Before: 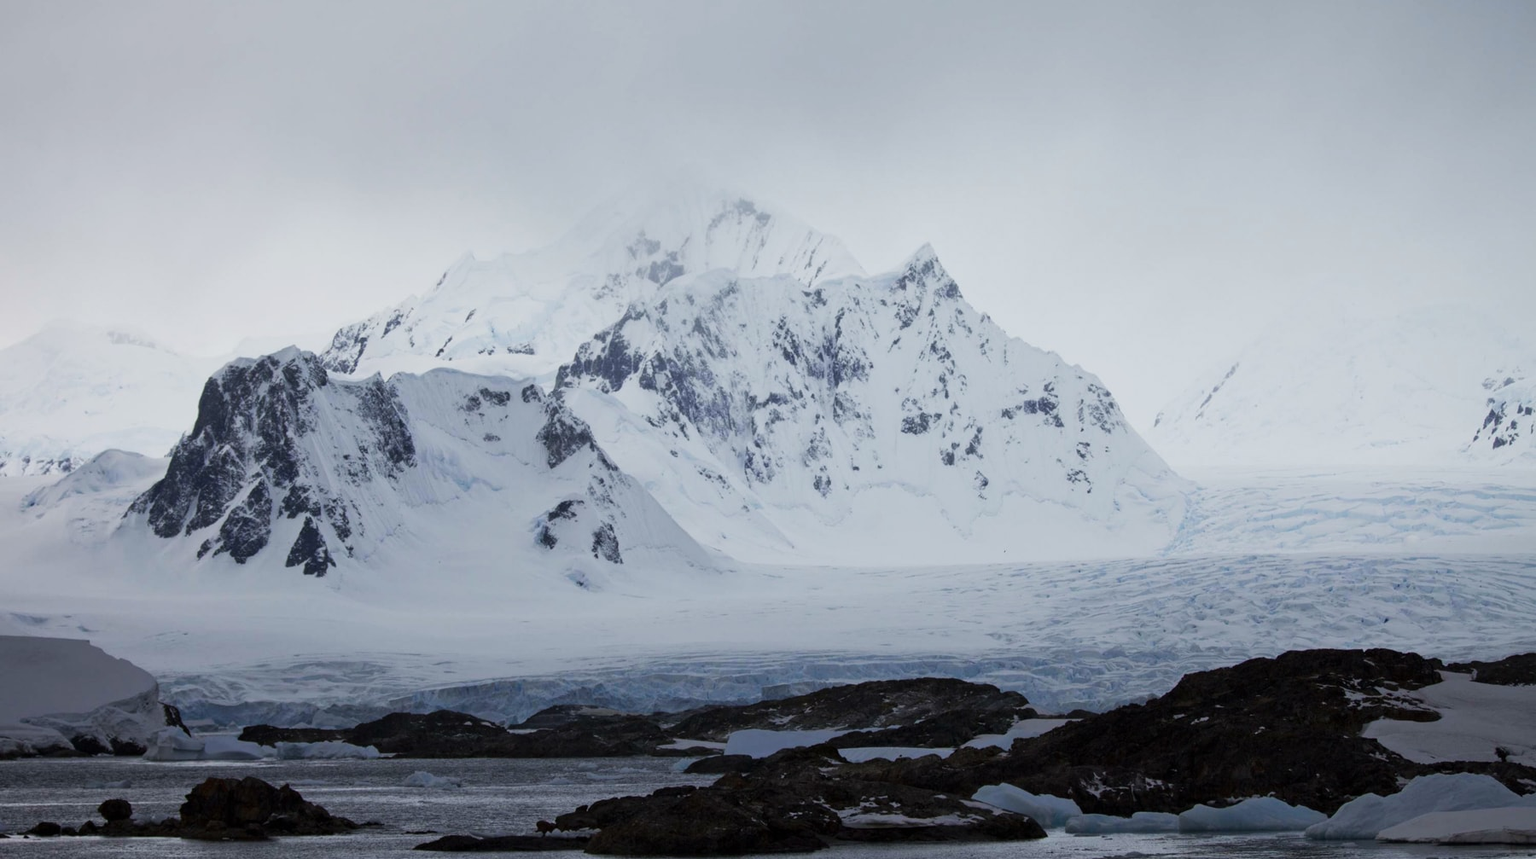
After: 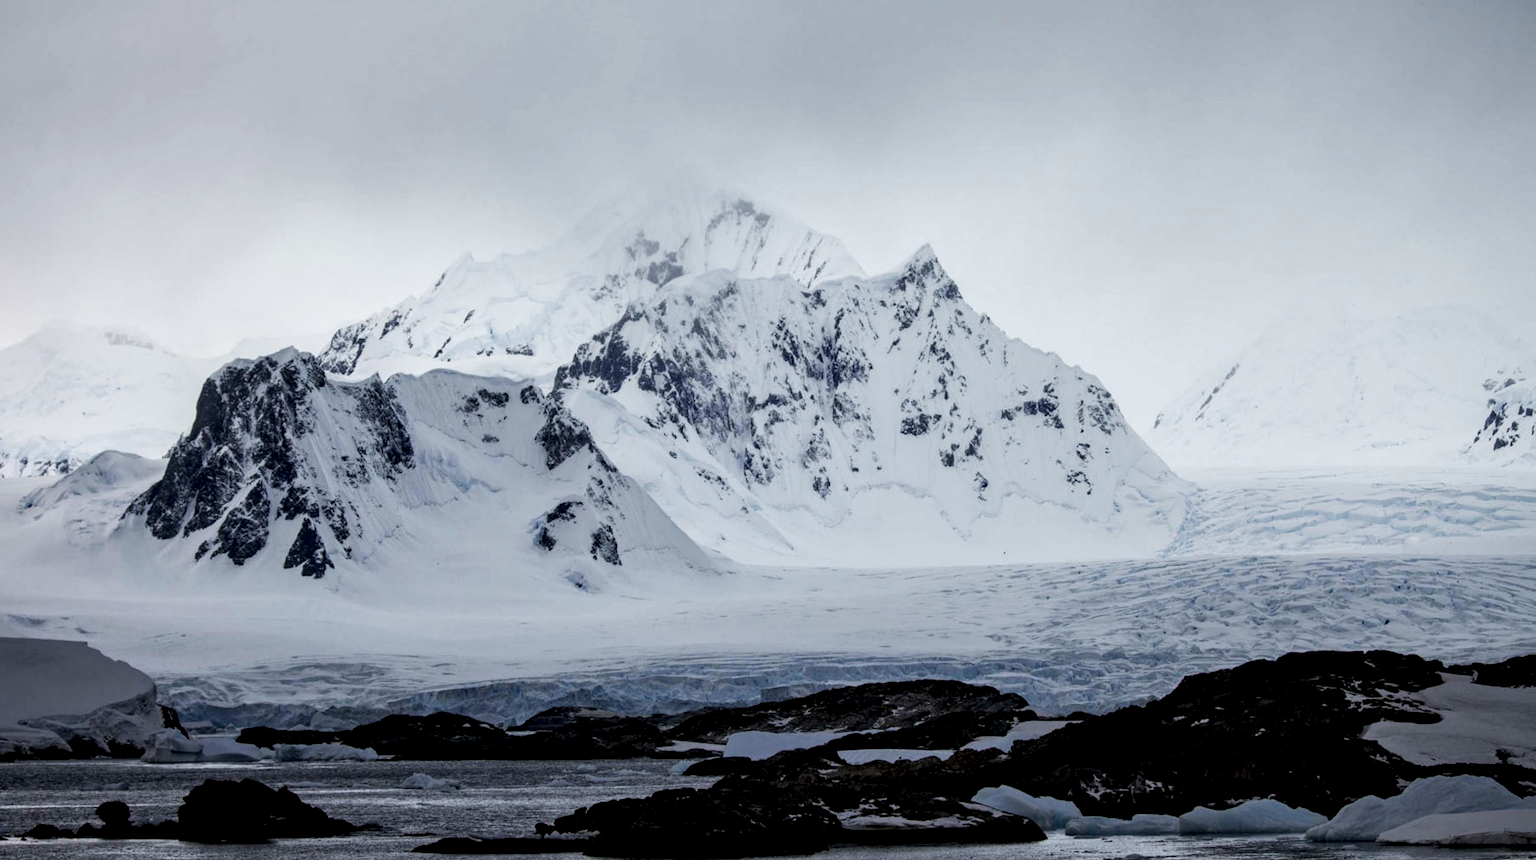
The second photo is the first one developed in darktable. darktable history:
crop: left 0.185%
local contrast: highlights 63%, shadows 54%, detail 168%, midtone range 0.513
